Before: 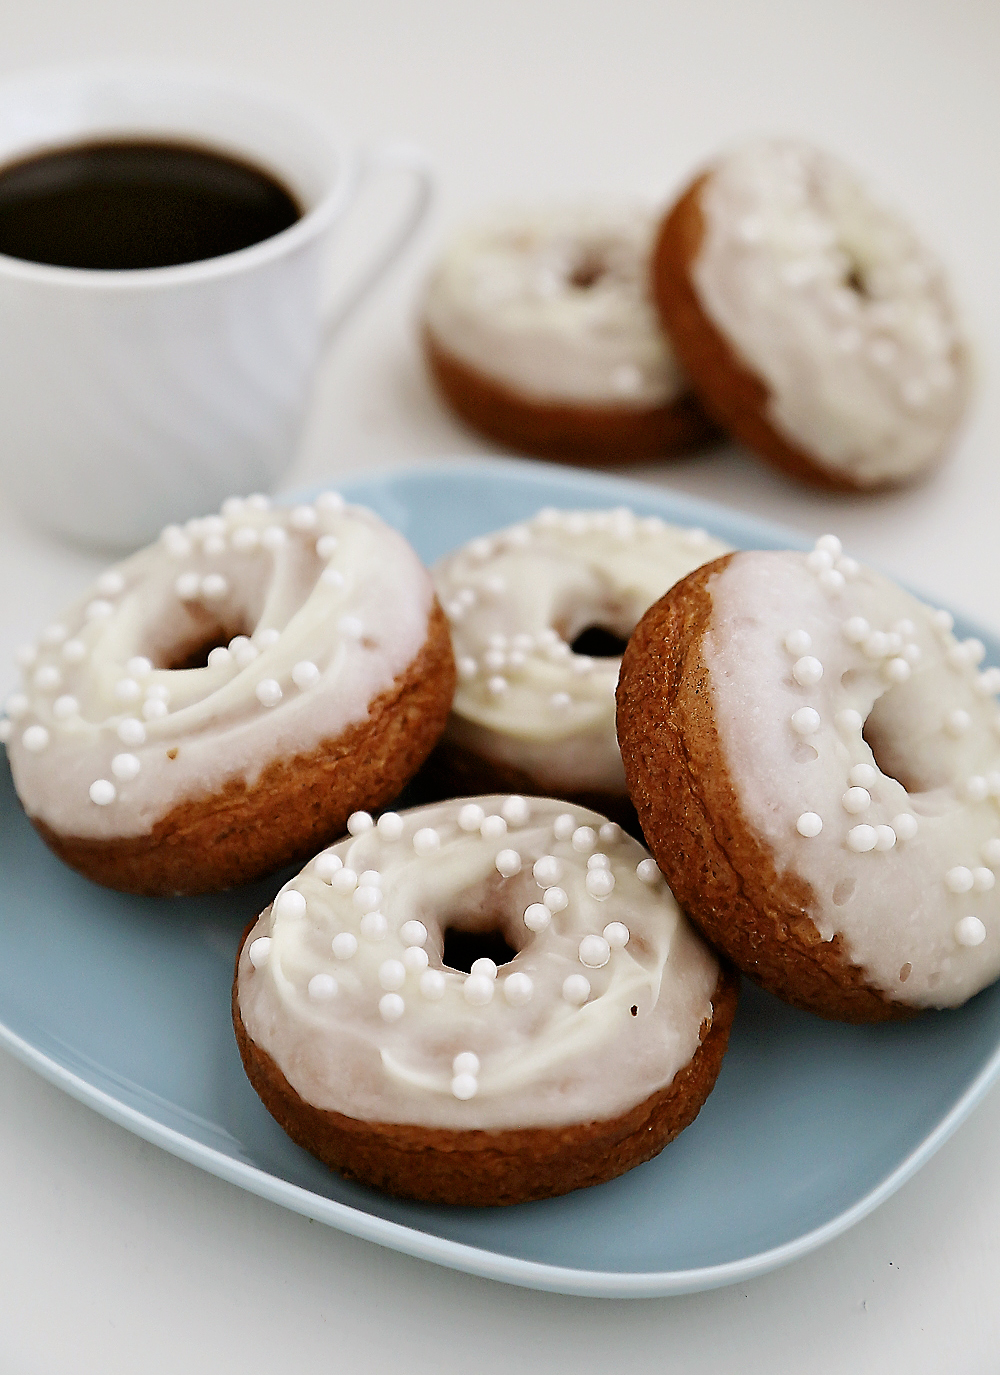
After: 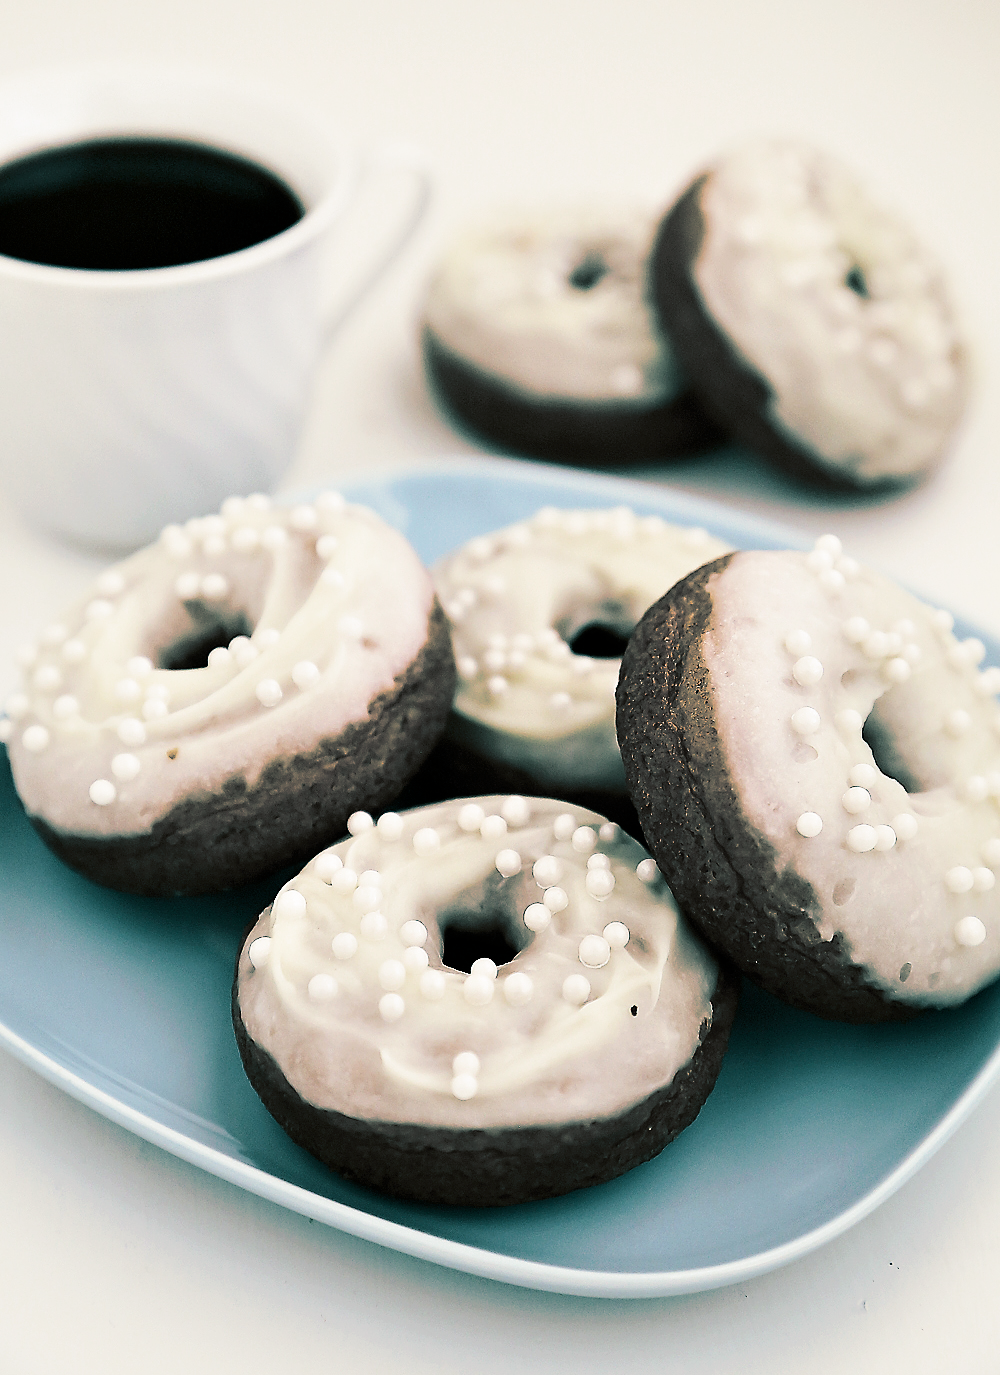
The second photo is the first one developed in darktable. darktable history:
split-toning: shadows › hue 186.43°, highlights › hue 49.29°, compress 30.29%
contrast brightness saturation: contrast 0.28
